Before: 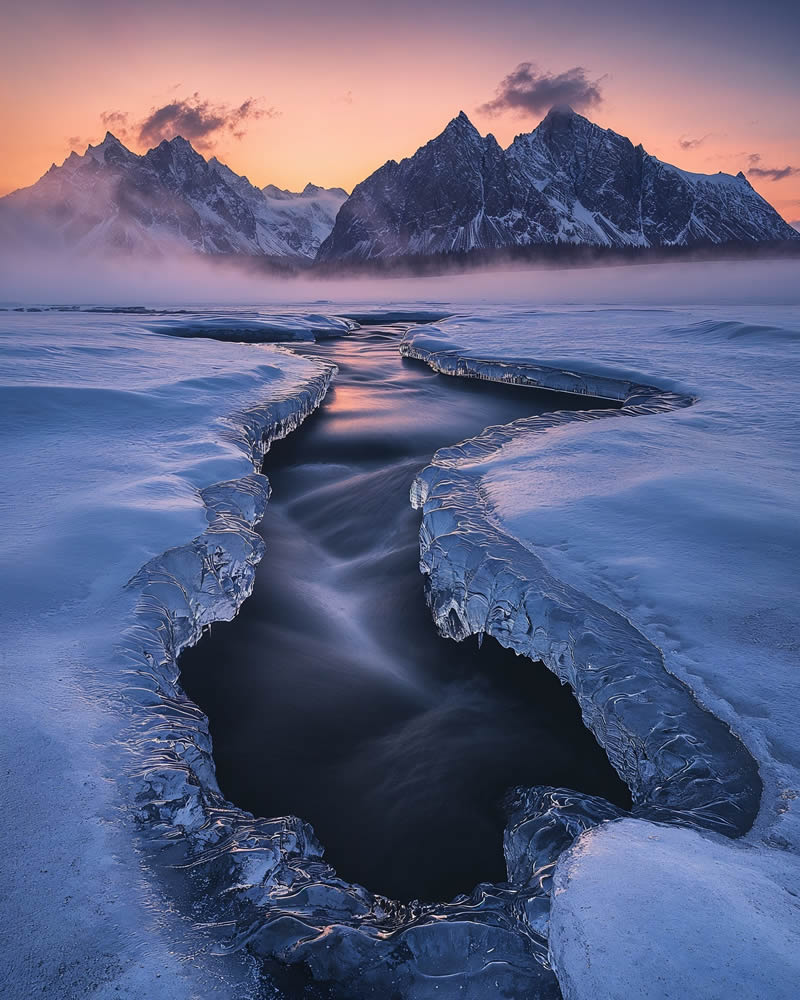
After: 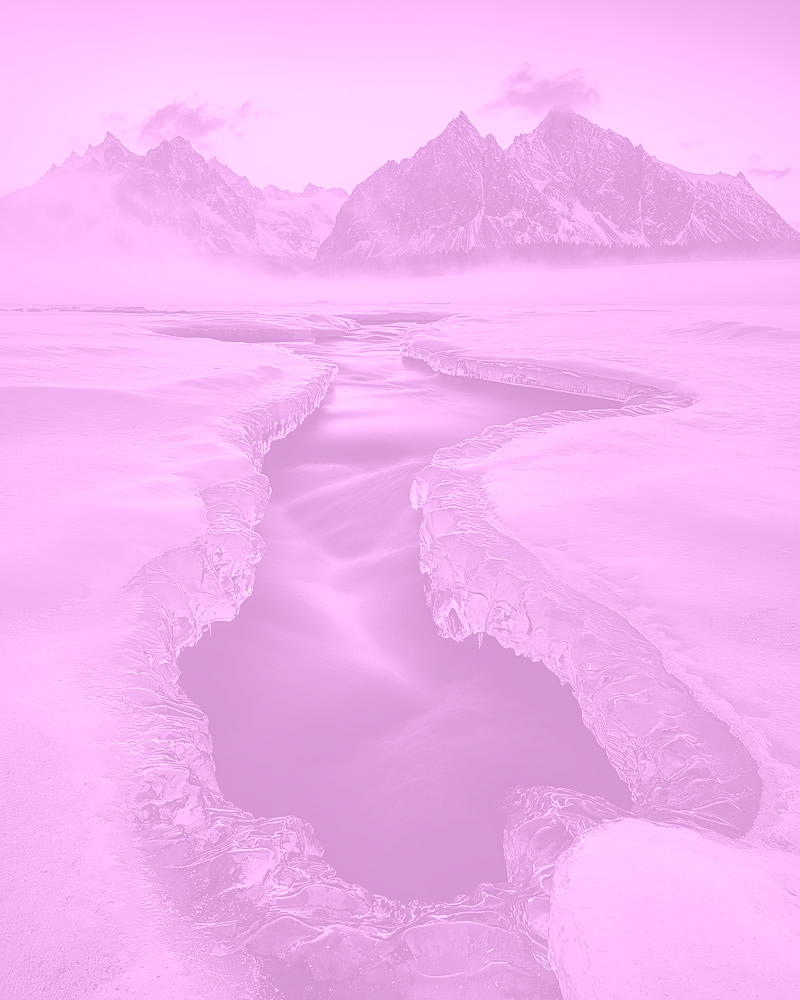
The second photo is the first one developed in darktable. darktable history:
white balance: emerald 1
sharpen: amount 0.2
colorize: hue 331.2°, saturation 75%, source mix 30.28%, lightness 70.52%, version 1
shadows and highlights: shadows 10, white point adjustment 1, highlights -40
